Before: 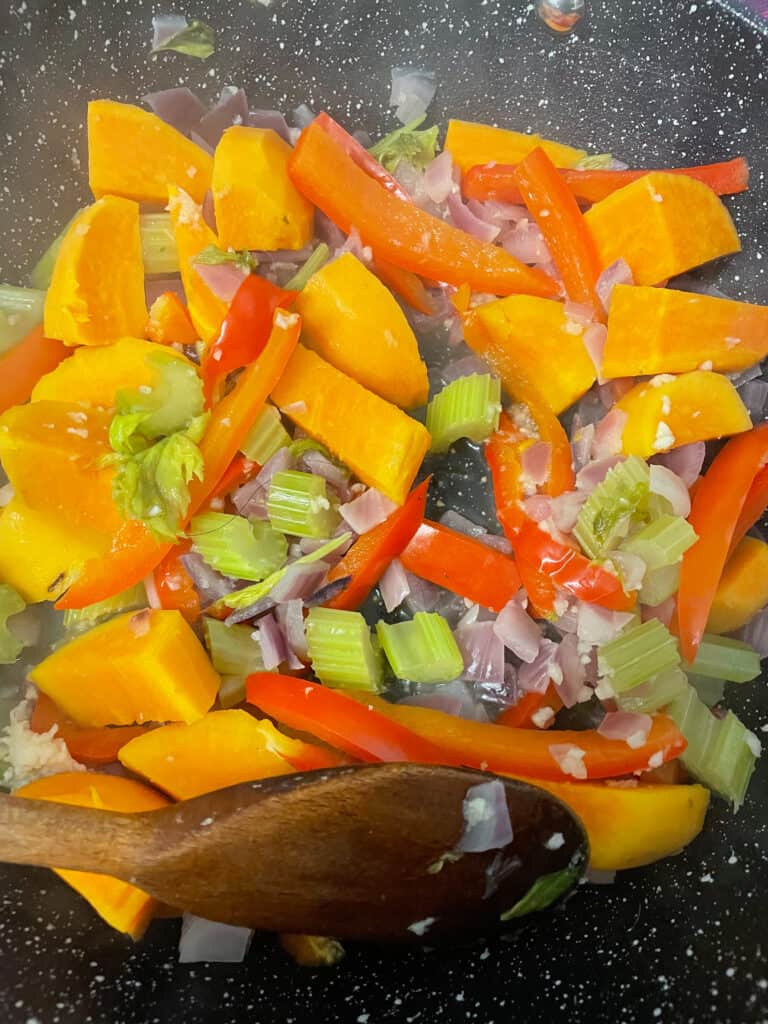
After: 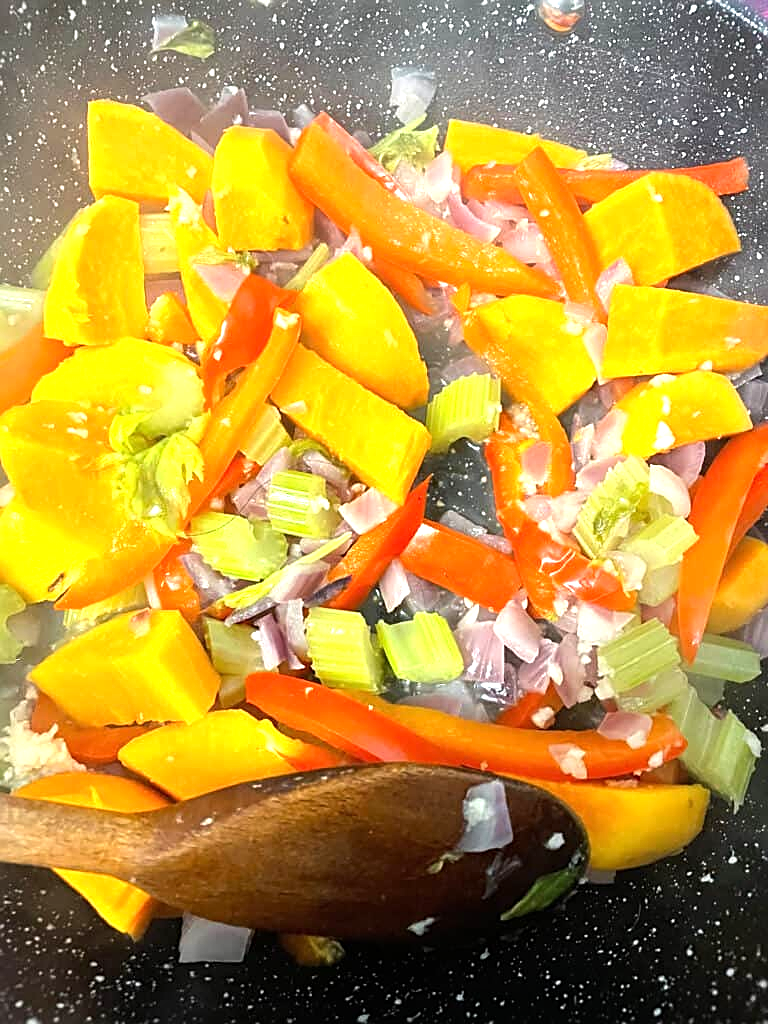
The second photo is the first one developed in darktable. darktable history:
sharpen: amount 0.498
tone equalizer: -8 EV -1.05 EV, -7 EV -0.976 EV, -6 EV -0.863 EV, -5 EV -0.611 EV, -3 EV 0.61 EV, -2 EV 0.872 EV, -1 EV 0.993 EV, +0 EV 1.08 EV, smoothing diameter 24.97%, edges refinement/feathering 13.48, preserve details guided filter
